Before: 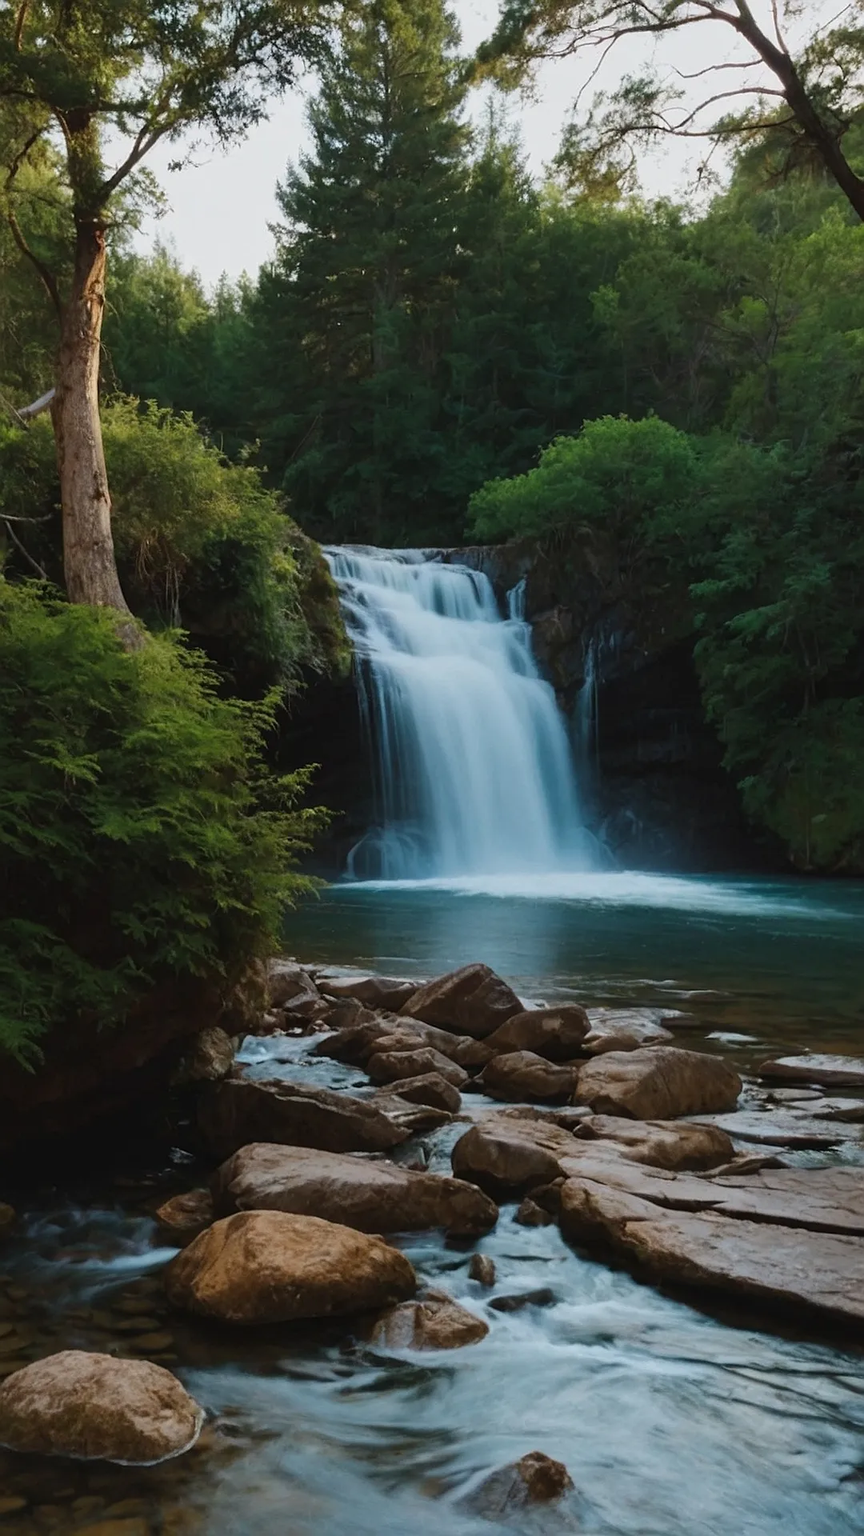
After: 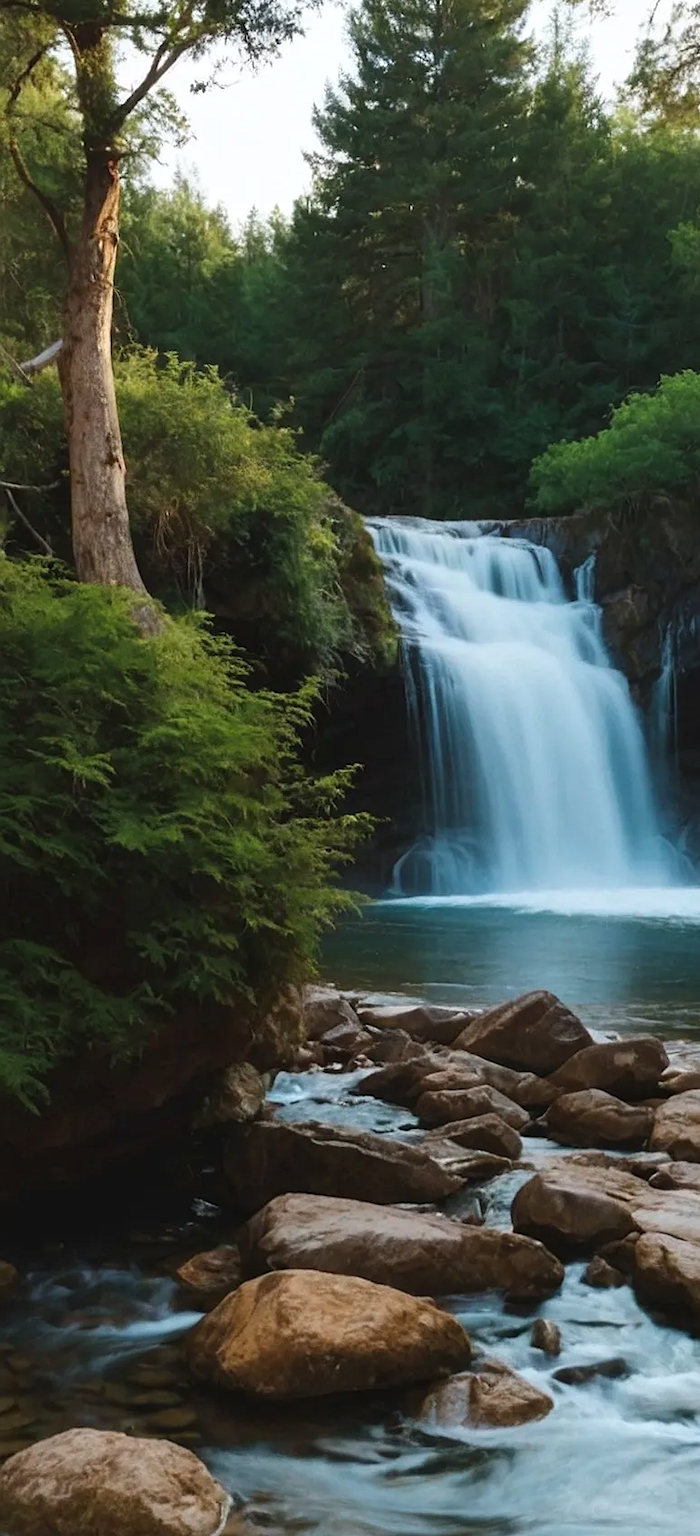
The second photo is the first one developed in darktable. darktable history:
crop: top 5.803%, right 27.864%, bottom 5.804%
exposure: exposure 0.375 EV, compensate highlight preservation false
